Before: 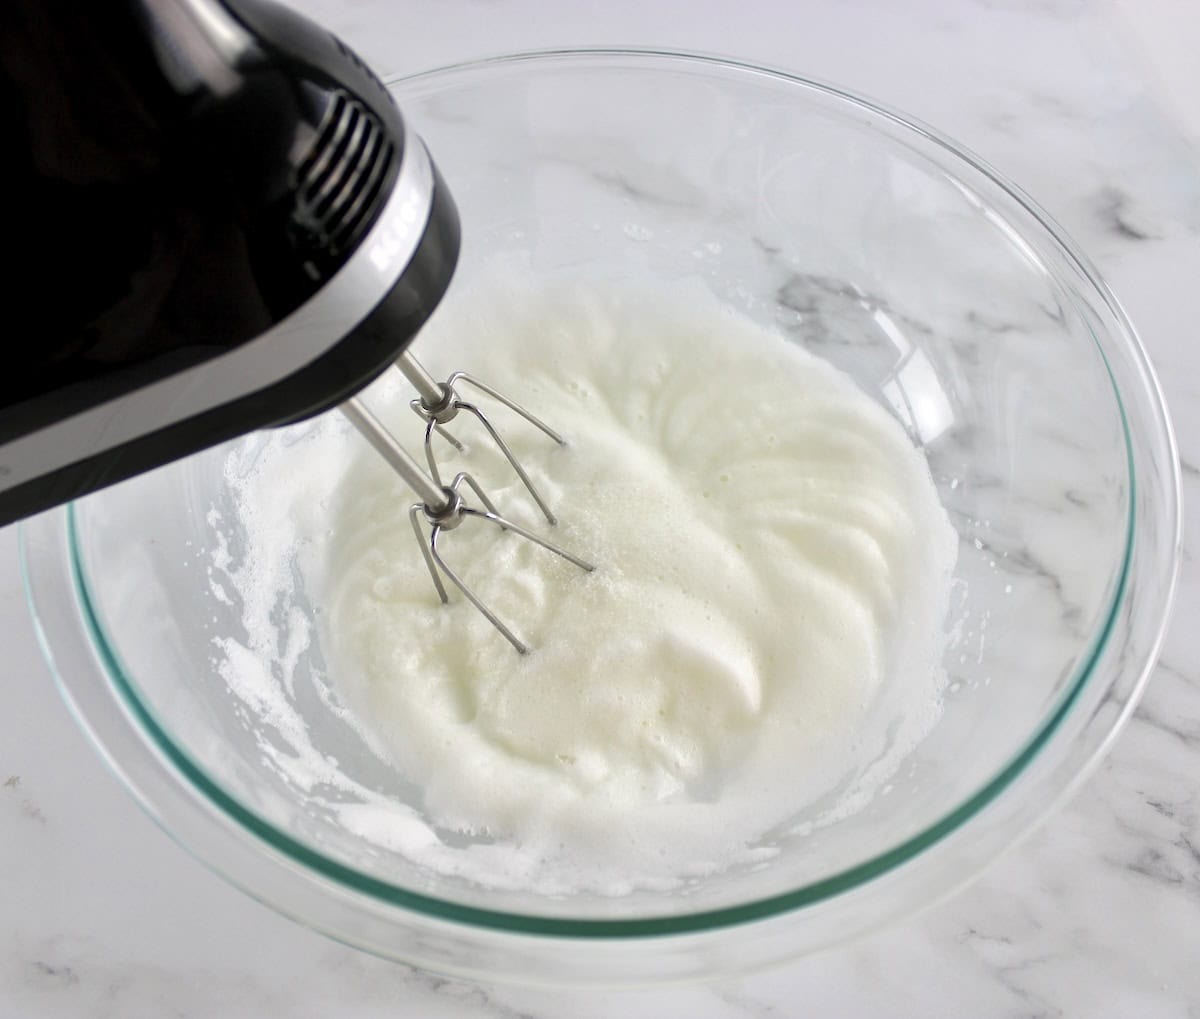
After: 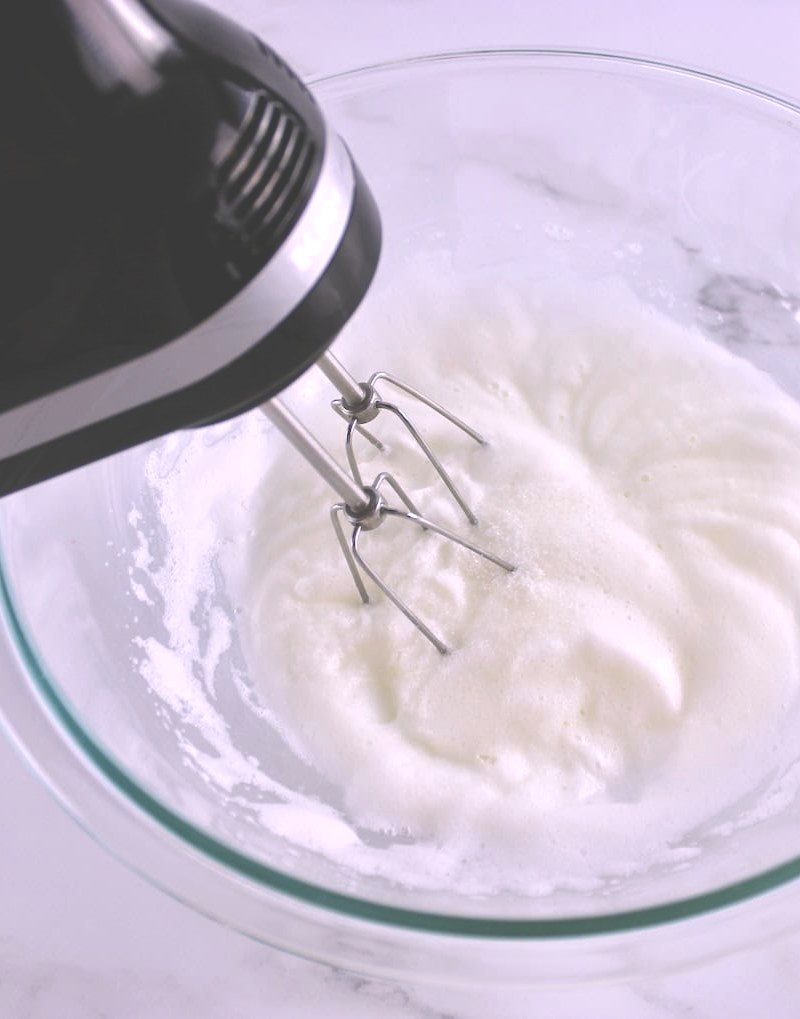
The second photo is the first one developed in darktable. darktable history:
crop and rotate: left 6.617%, right 26.717%
exposure: black level correction -0.041, exposure 0.064 EV, compensate highlight preservation false
white balance: red 1.066, blue 1.119
